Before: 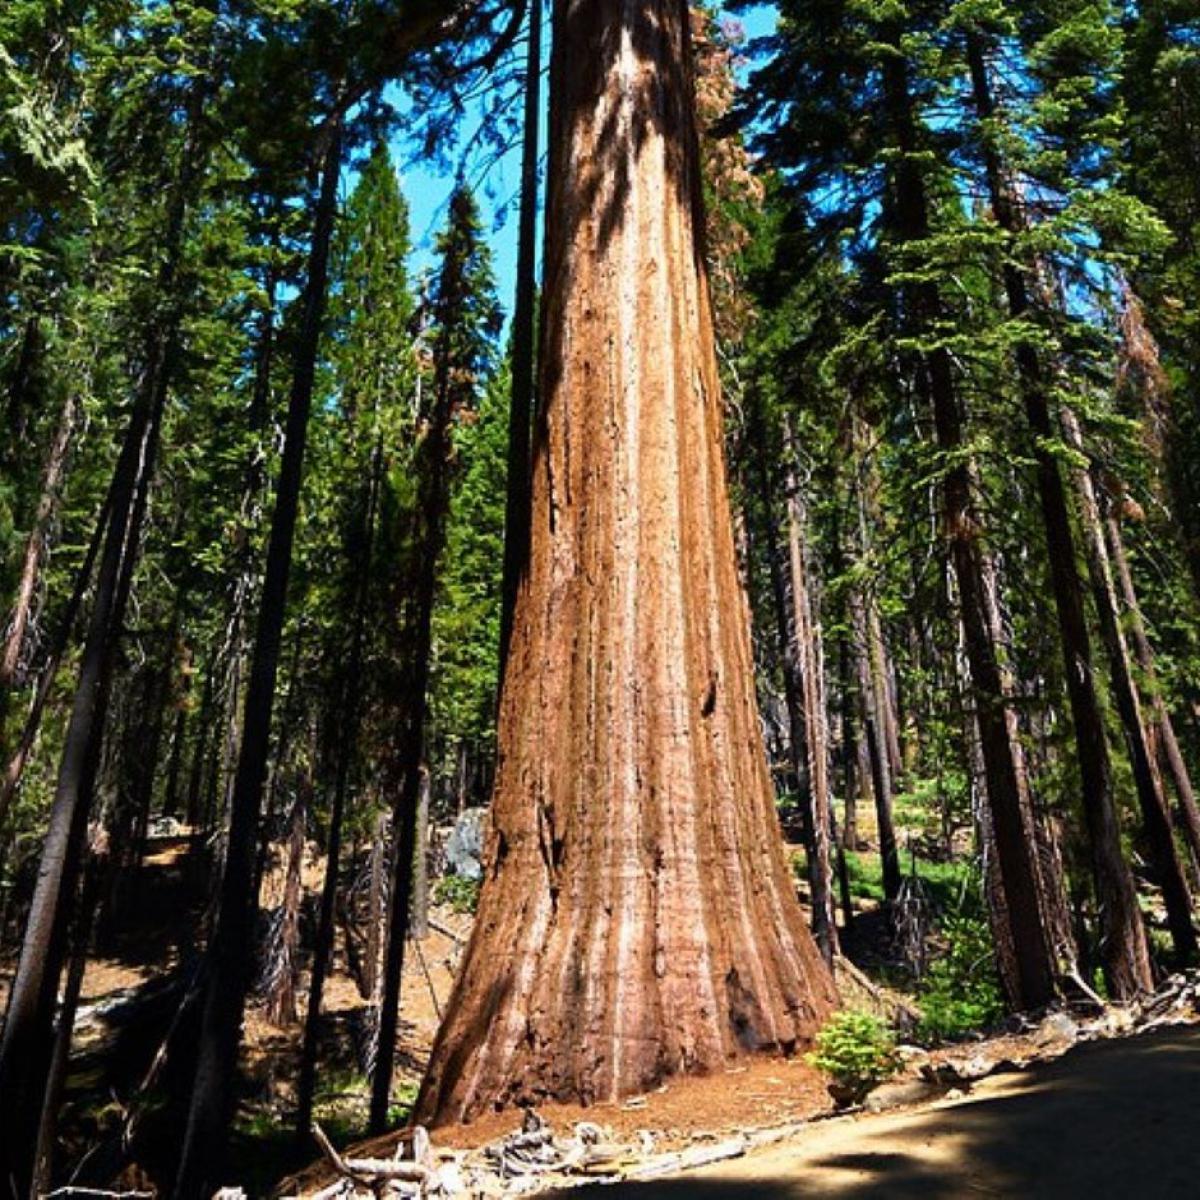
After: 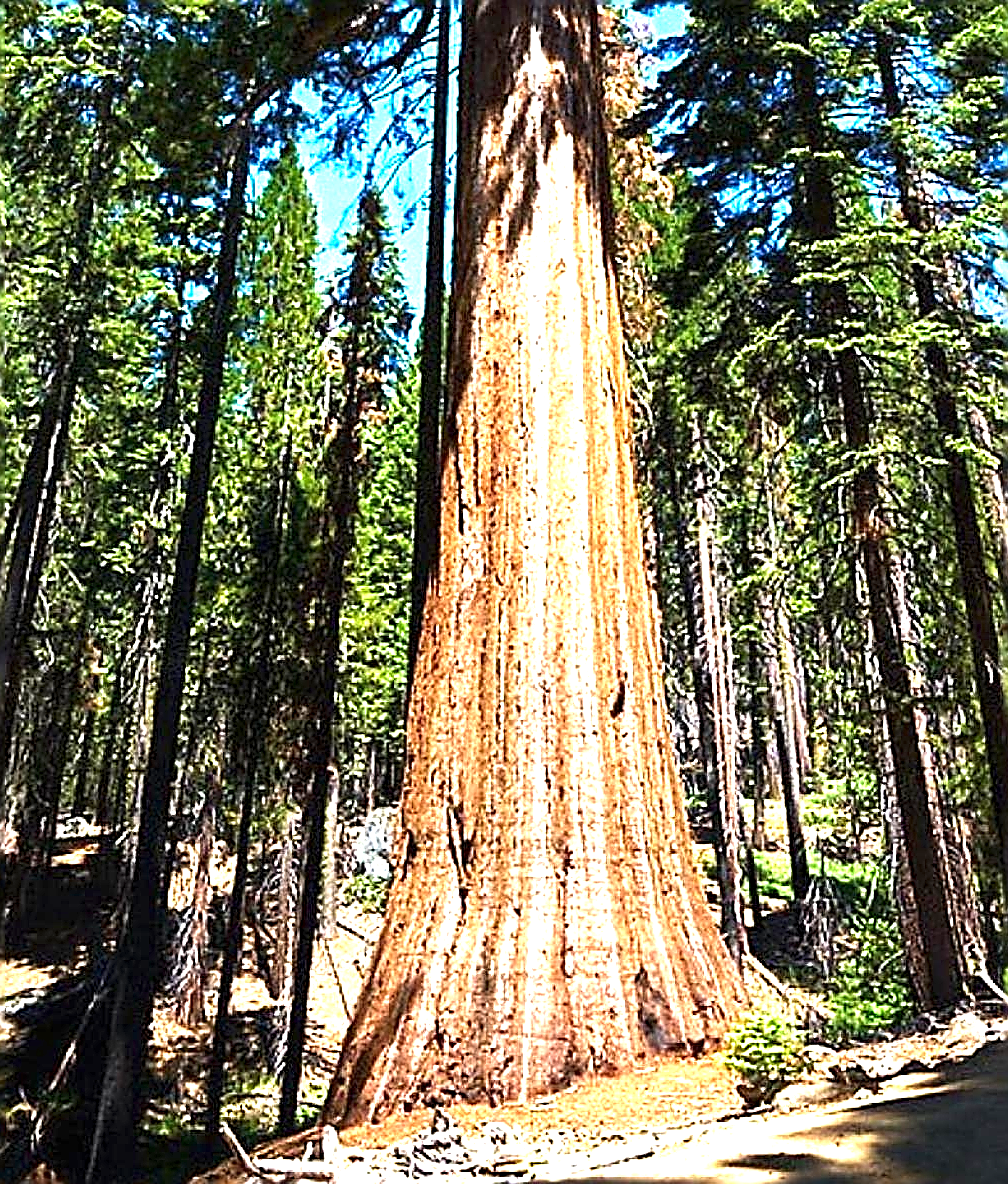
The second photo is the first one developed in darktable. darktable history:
crop: left 7.598%, right 7.873%
exposure: black level correction 0, exposure 1.55 EV, compensate exposure bias true, compensate highlight preservation false
sharpen: amount 2
